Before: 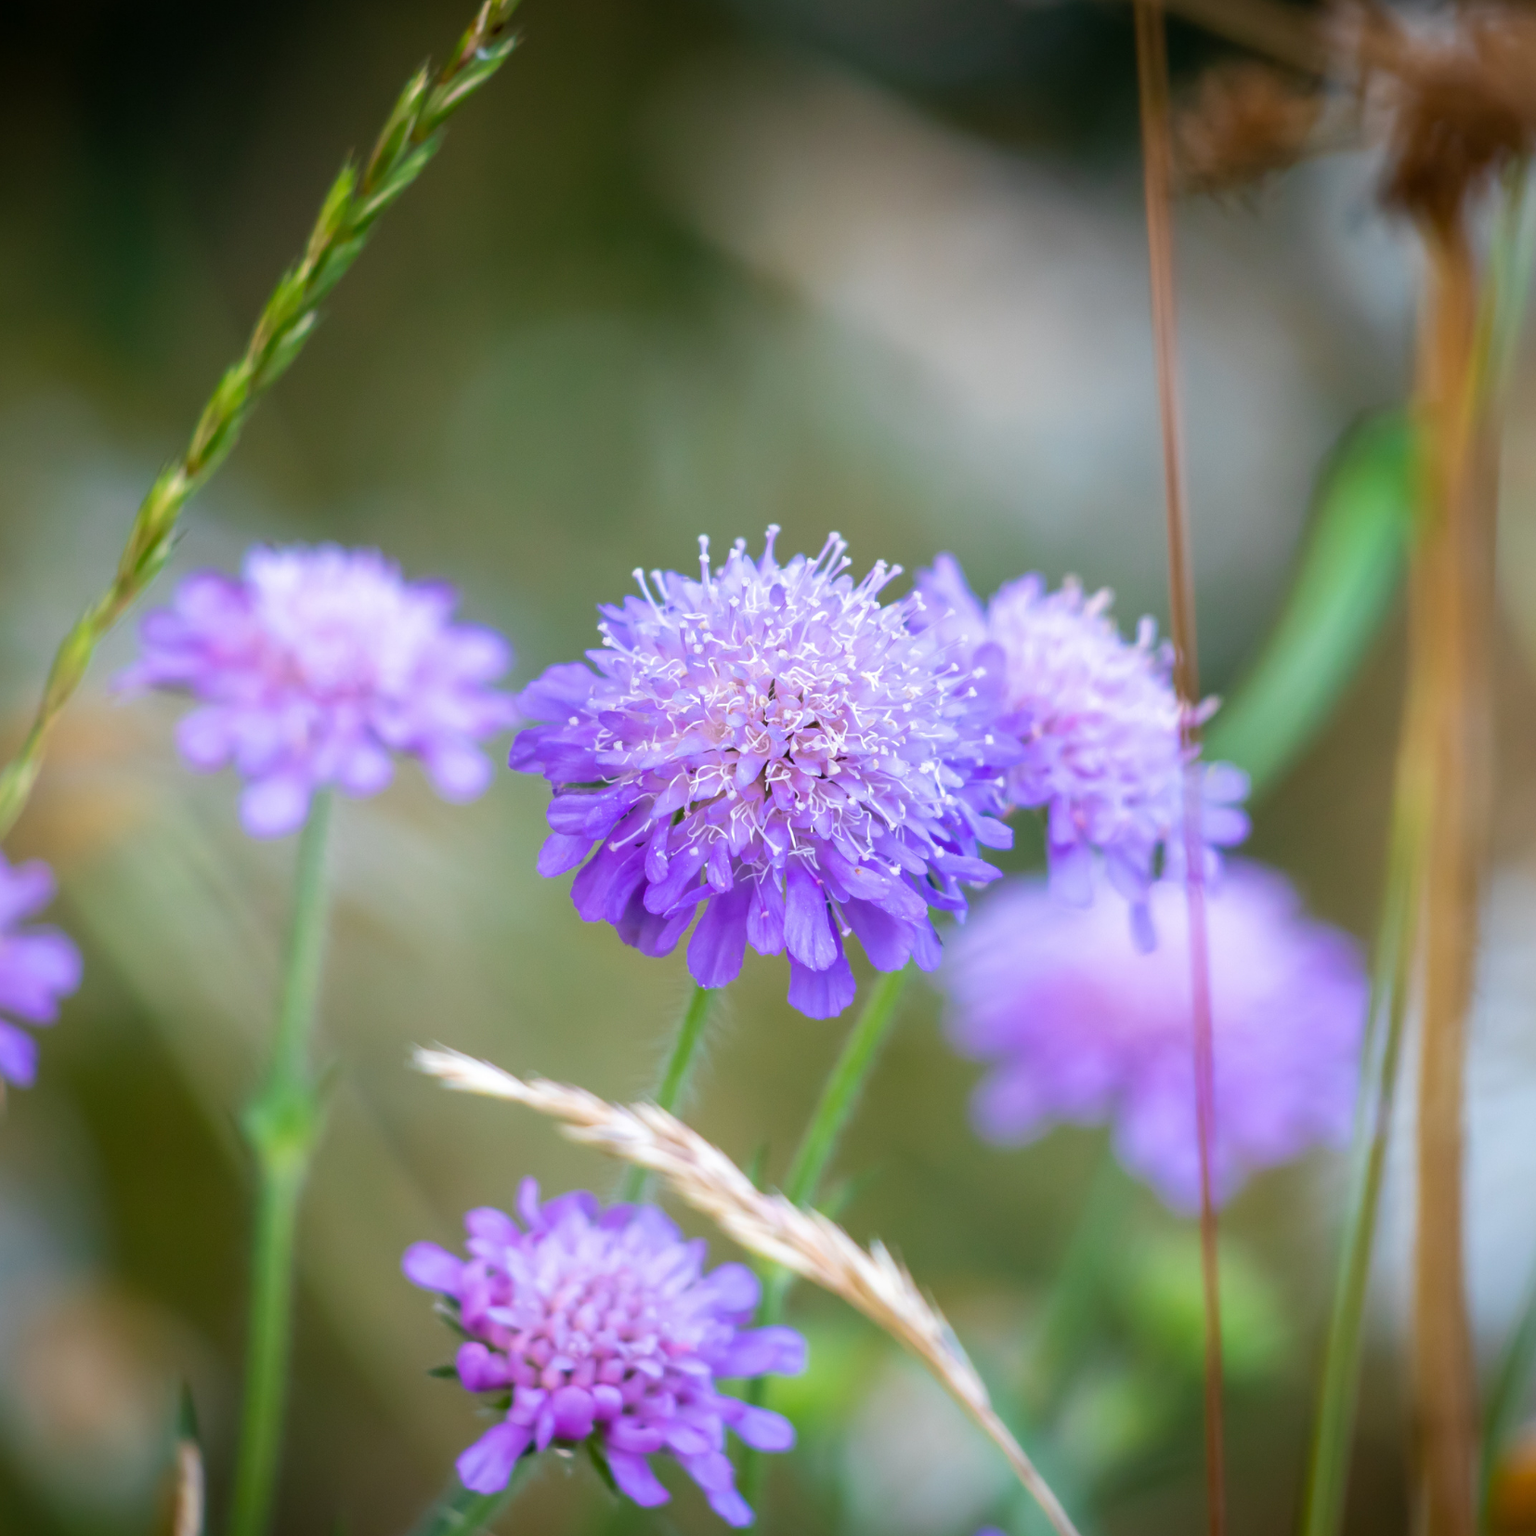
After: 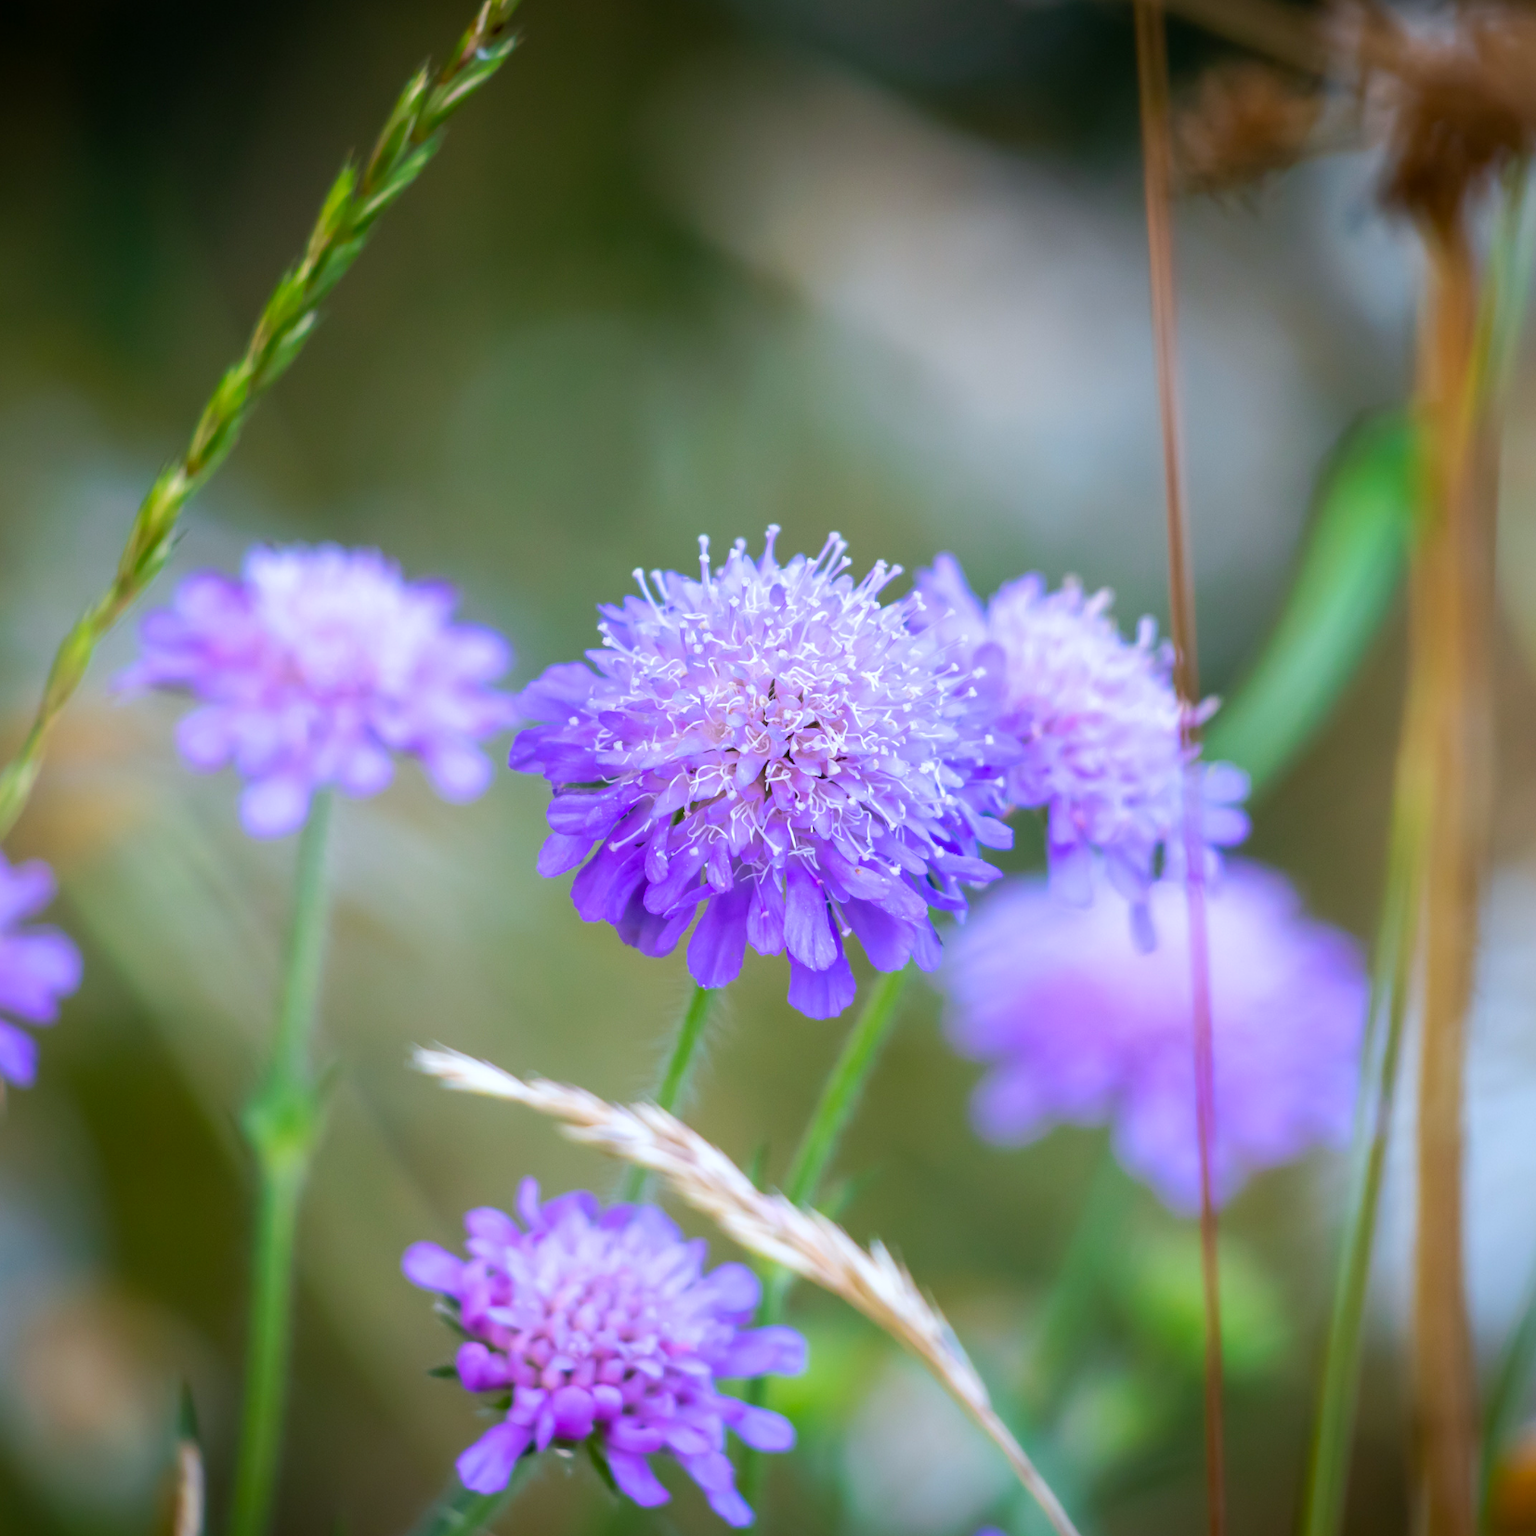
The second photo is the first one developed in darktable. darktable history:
tone curve: curves: ch0 [(0, 0) (0.003, 0.003) (0.011, 0.011) (0.025, 0.025) (0.044, 0.044) (0.069, 0.068) (0.1, 0.098) (0.136, 0.134) (0.177, 0.175) (0.224, 0.221) (0.277, 0.273) (0.335, 0.33) (0.399, 0.393) (0.468, 0.461) (0.543, 0.546) (0.623, 0.625) (0.709, 0.711) (0.801, 0.802) (0.898, 0.898) (1, 1)], preserve colors none
white balance: red 0.967, blue 1.049
contrast brightness saturation: saturation 0.1
